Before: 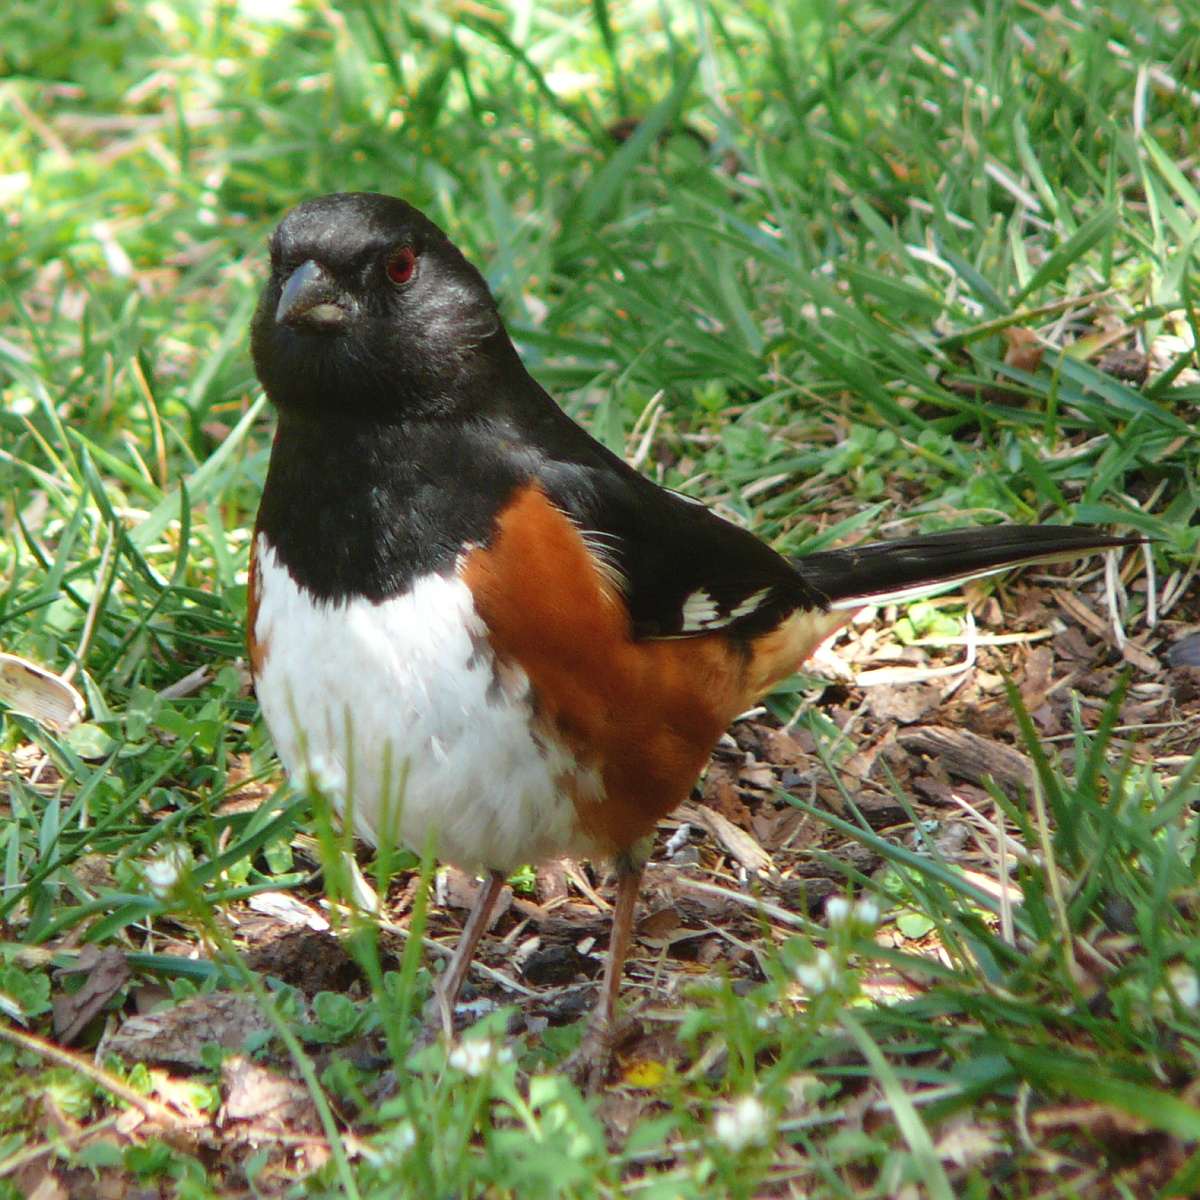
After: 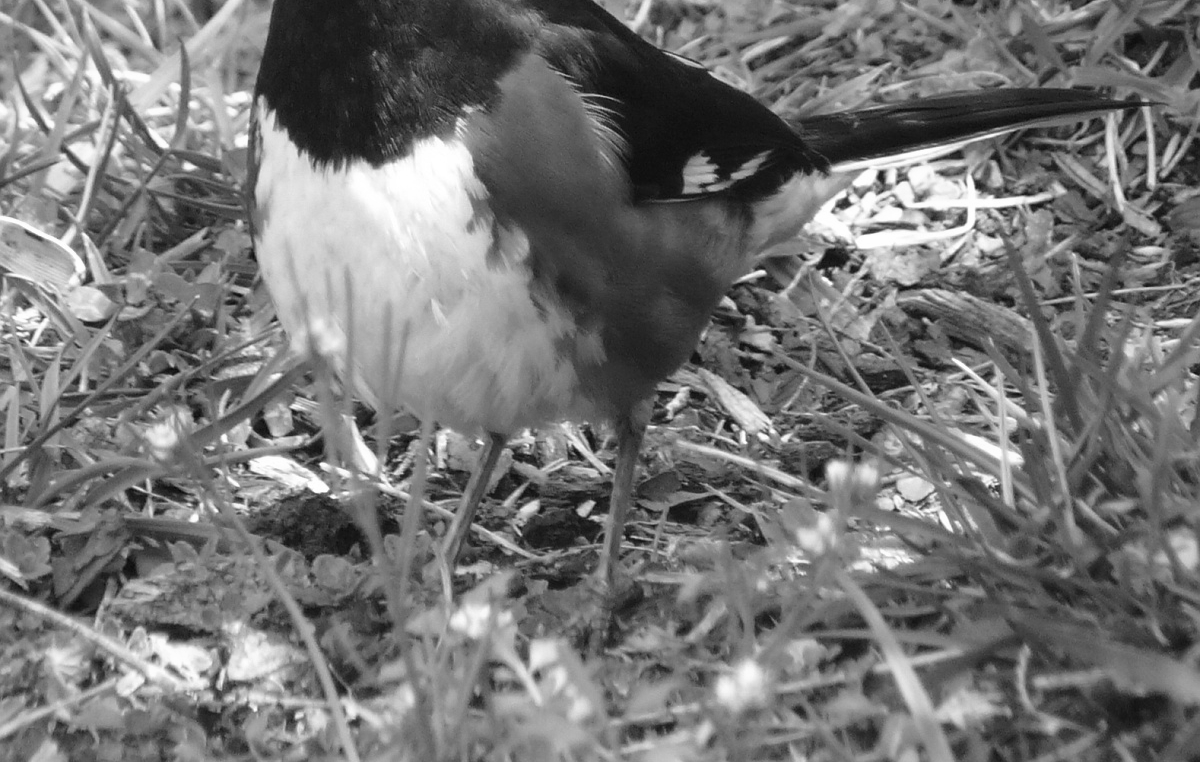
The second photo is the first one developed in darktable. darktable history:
monochrome: a 2.21, b -1.33, size 2.2
crop and rotate: top 36.435%
